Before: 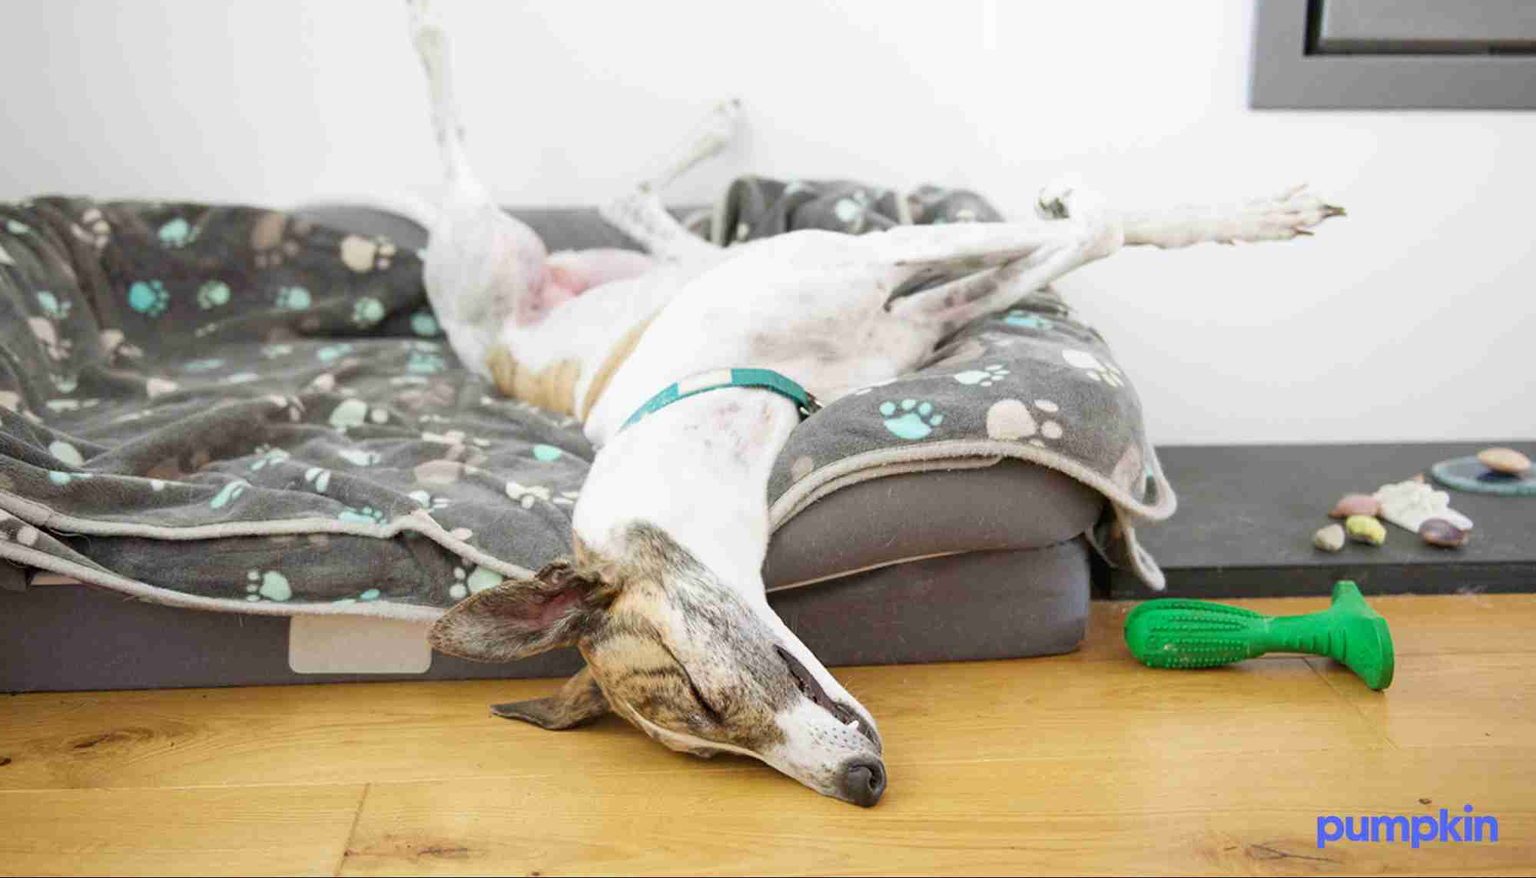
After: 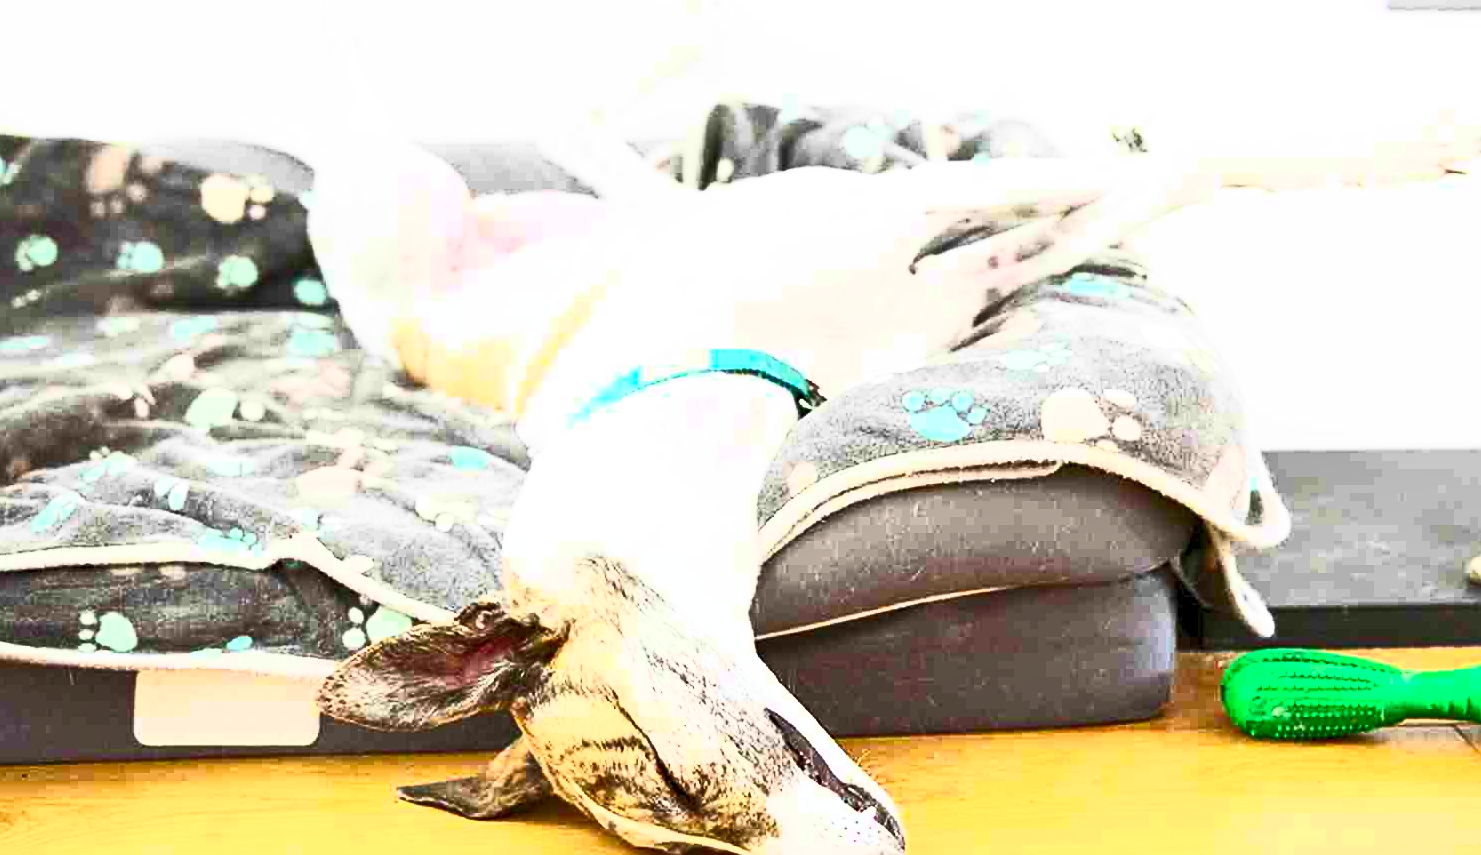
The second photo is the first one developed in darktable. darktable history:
crop and rotate: left 12.12%, top 11.466%, right 13.78%, bottom 13.717%
contrast equalizer: y [[0.6 ×6], [0.55 ×6], [0 ×6], [0 ×6], [0 ×6]], mix 0.161
contrast brightness saturation: contrast 0.831, brightness 0.597, saturation 0.573
sharpen: on, module defaults
